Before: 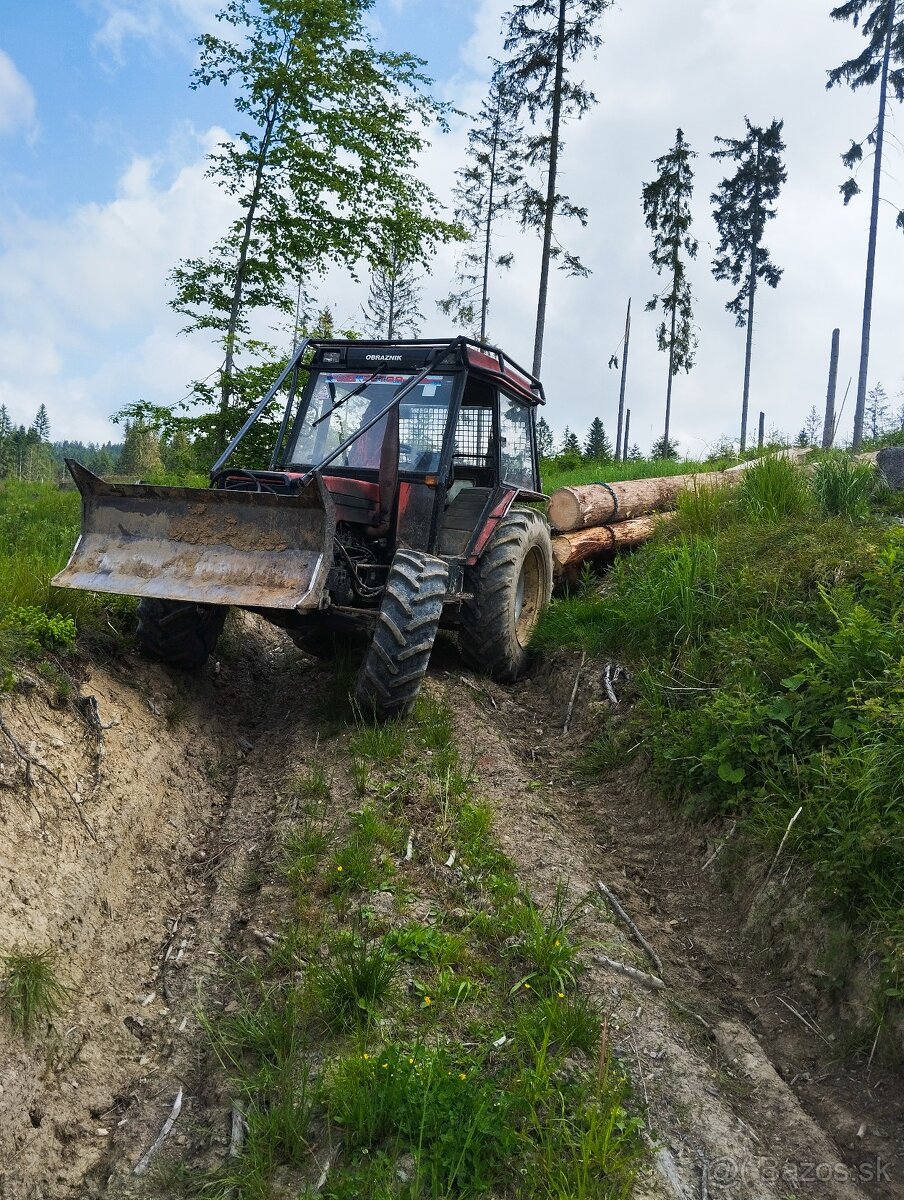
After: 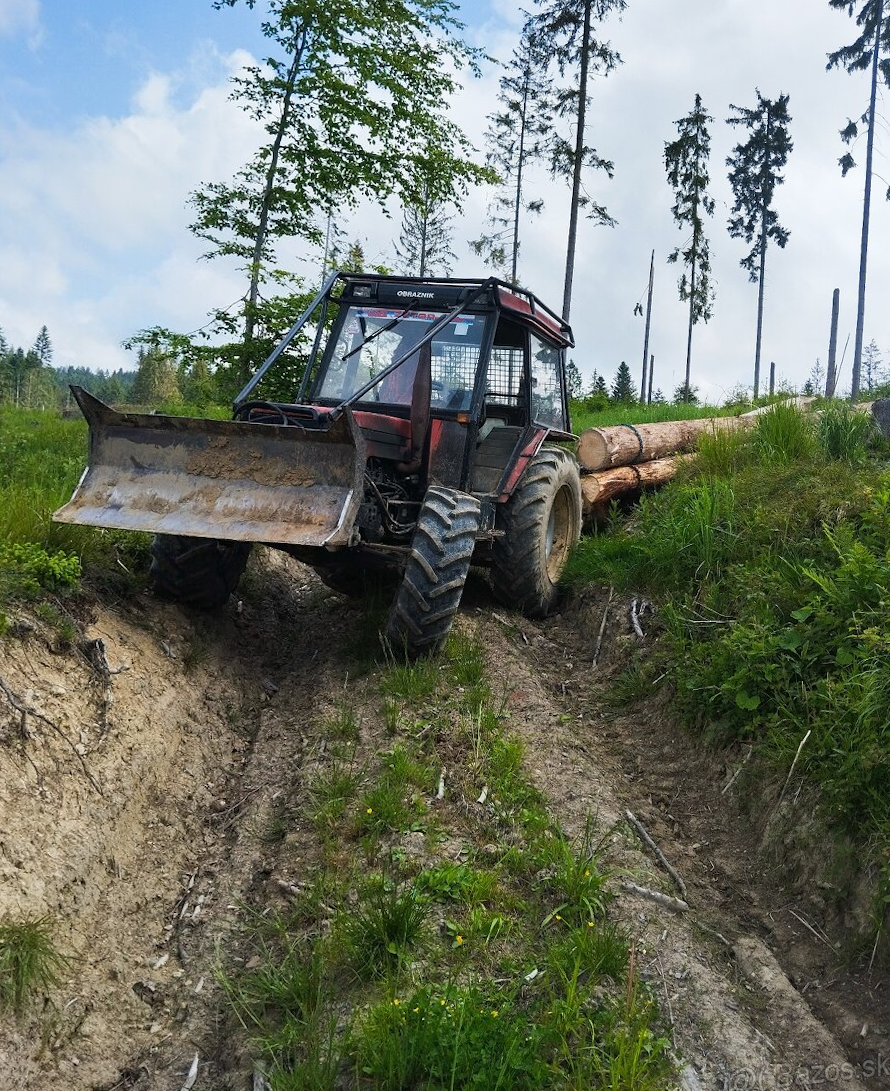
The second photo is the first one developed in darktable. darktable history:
tone equalizer: on, module defaults
rotate and perspective: rotation -0.013°, lens shift (vertical) -0.027, lens shift (horizontal) 0.178, crop left 0.016, crop right 0.989, crop top 0.082, crop bottom 0.918
